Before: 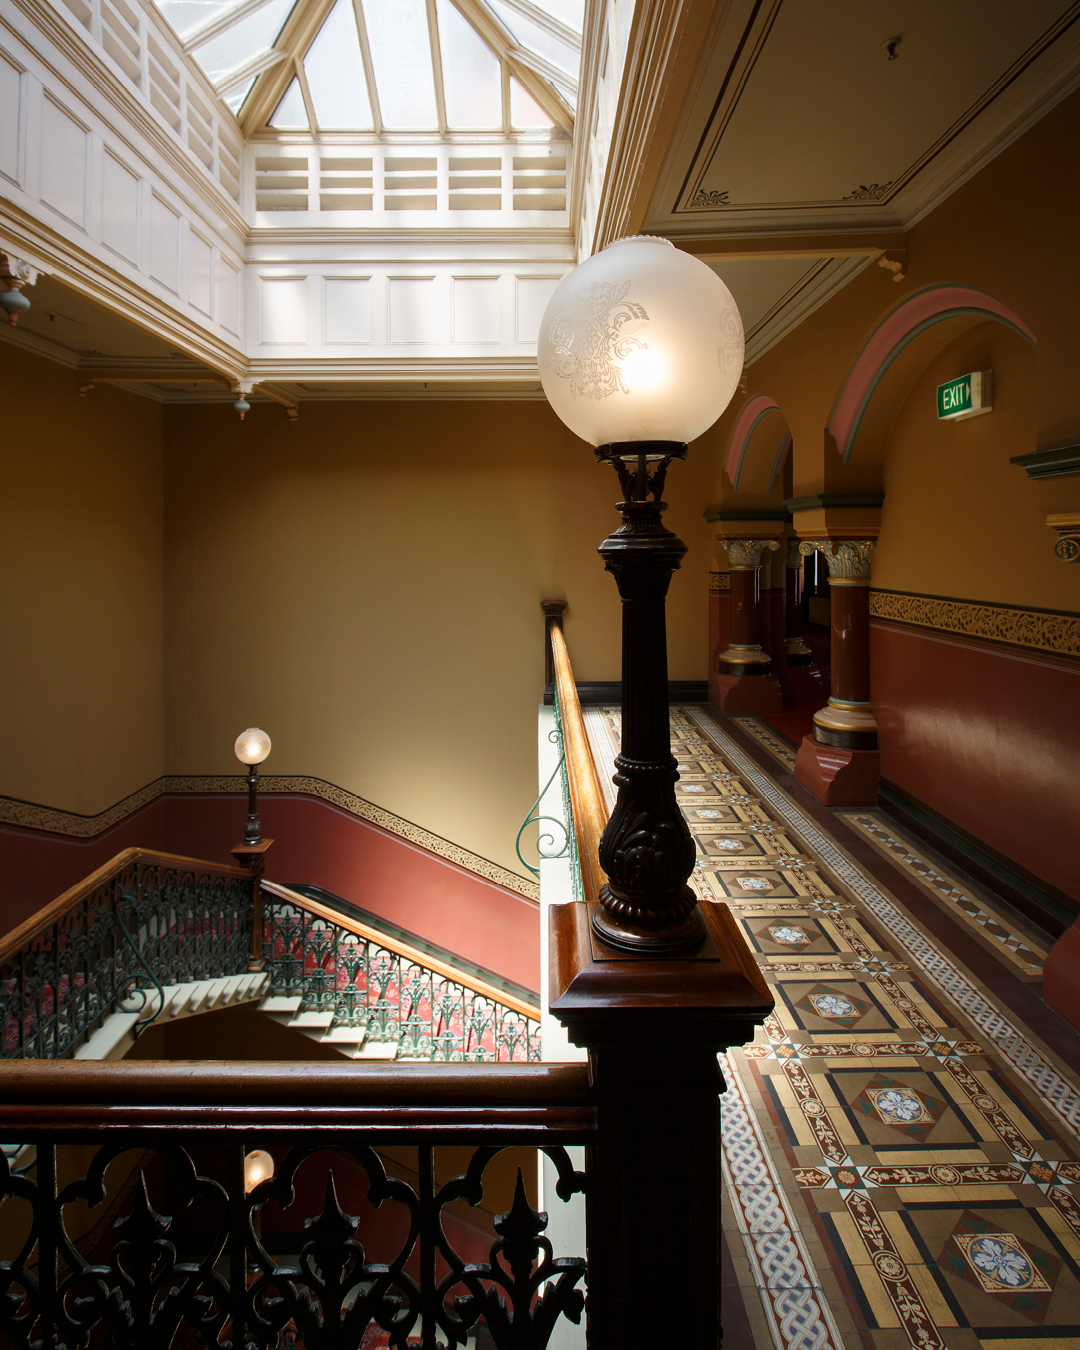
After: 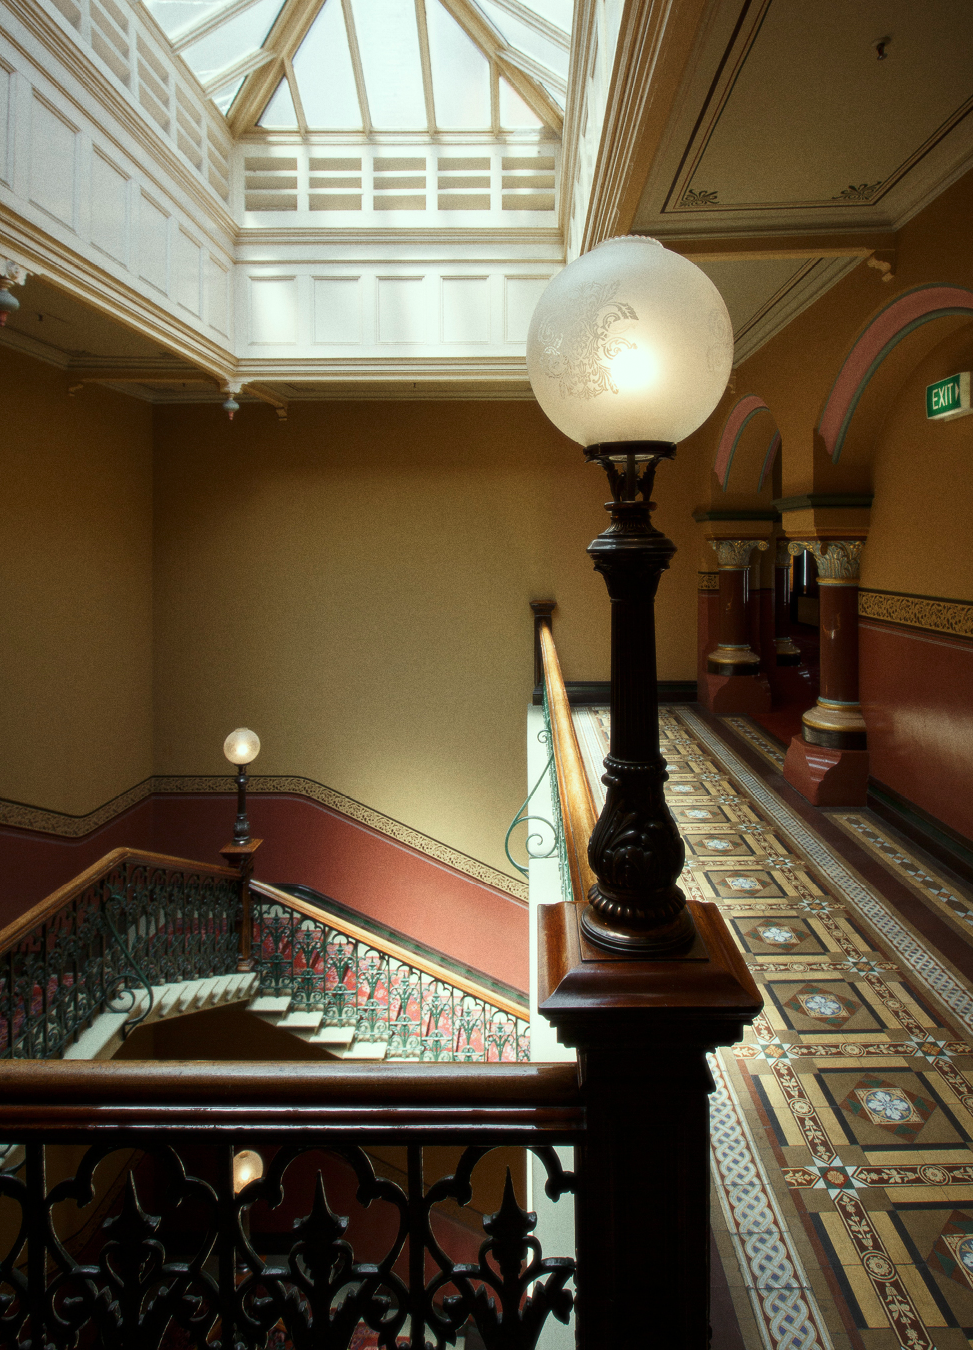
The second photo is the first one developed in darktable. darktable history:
soften: size 10%, saturation 50%, brightness 0.2 EV, mix 10%
grain: coarseness 0.09 ISO
color correction: highlights a* -8, highlights b* 3.1
crop and rotate: left 1.088%, right 8.807%
